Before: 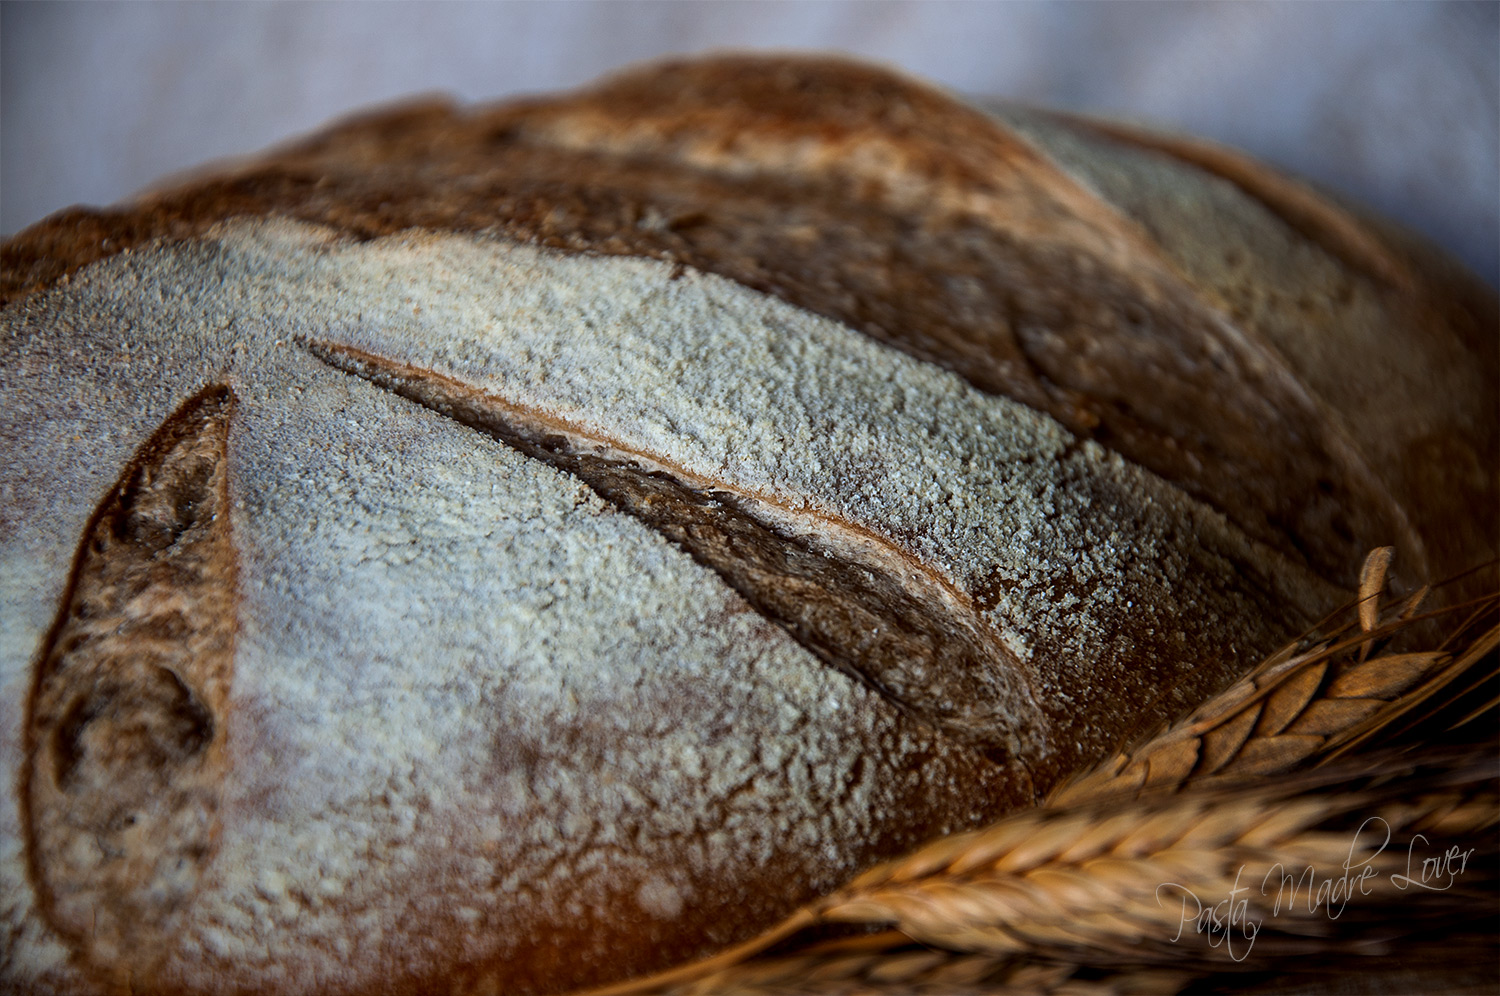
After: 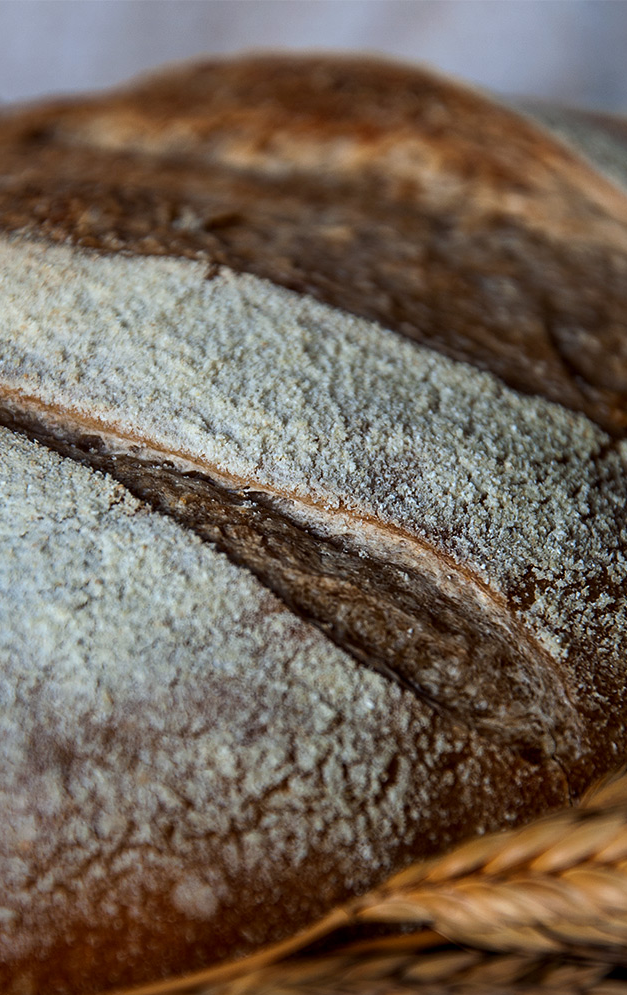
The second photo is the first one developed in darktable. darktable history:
crop: left 31.058%, right 27.133%
